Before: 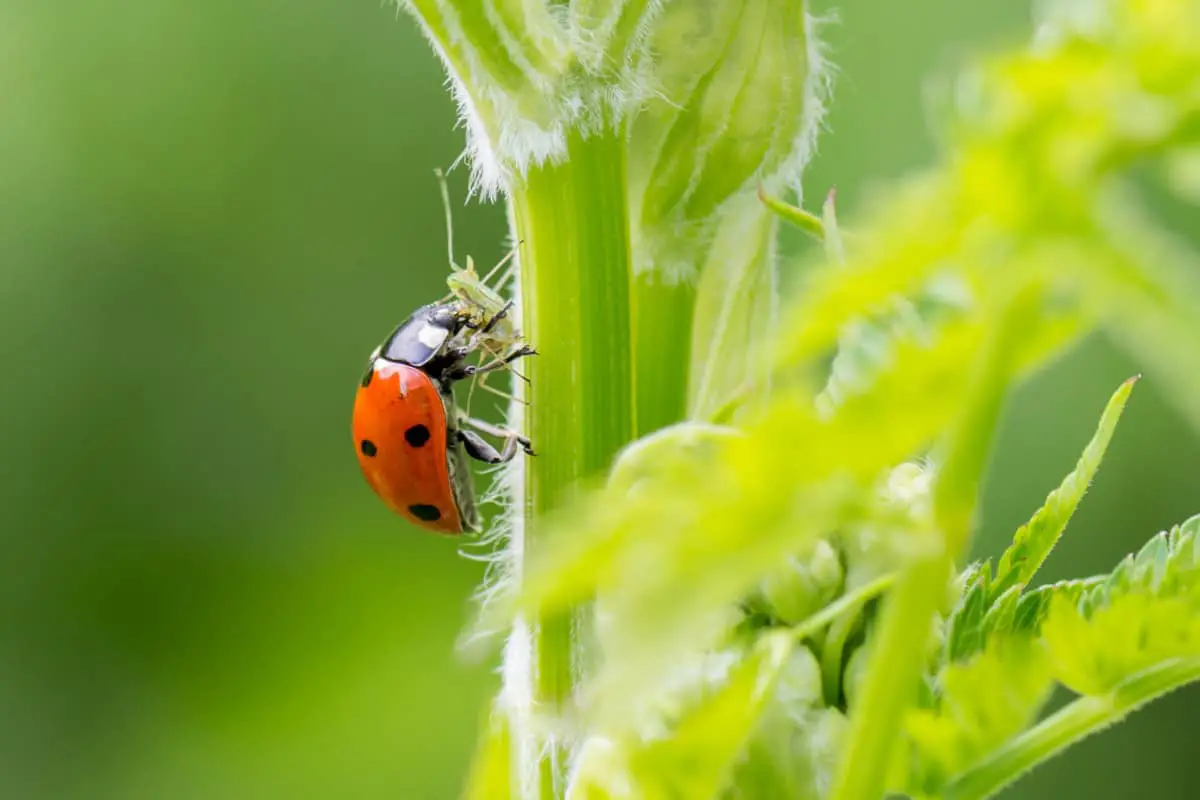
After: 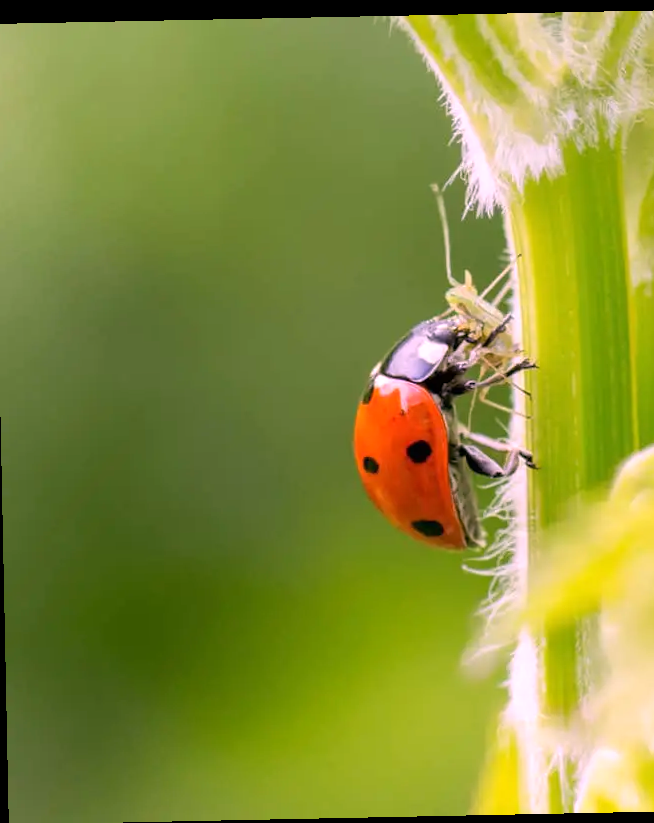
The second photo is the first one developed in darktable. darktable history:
rotate and perspective: rotation -1.17°, automatic cropping off
crop: left 0.587%, right 45.588%, bottom 0.086%
white balance: red 1.188, blue 1.11
